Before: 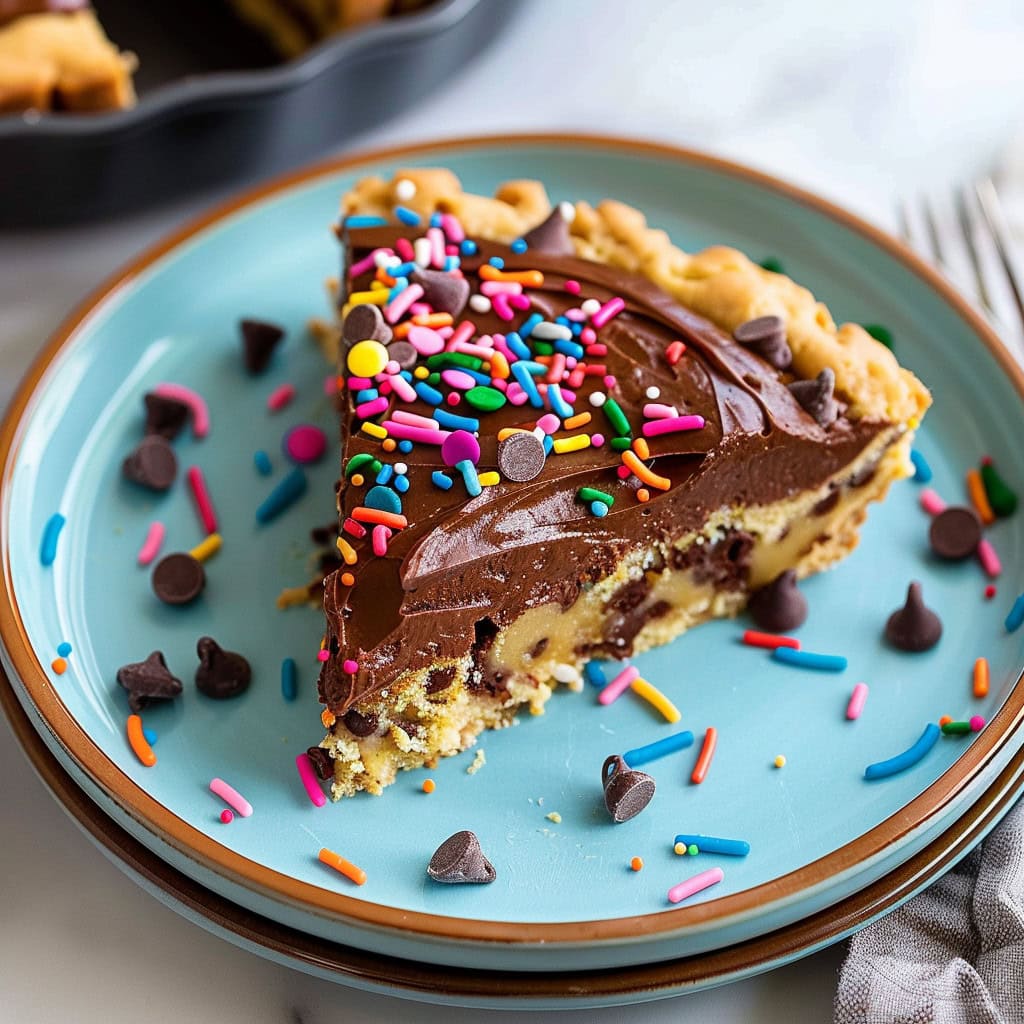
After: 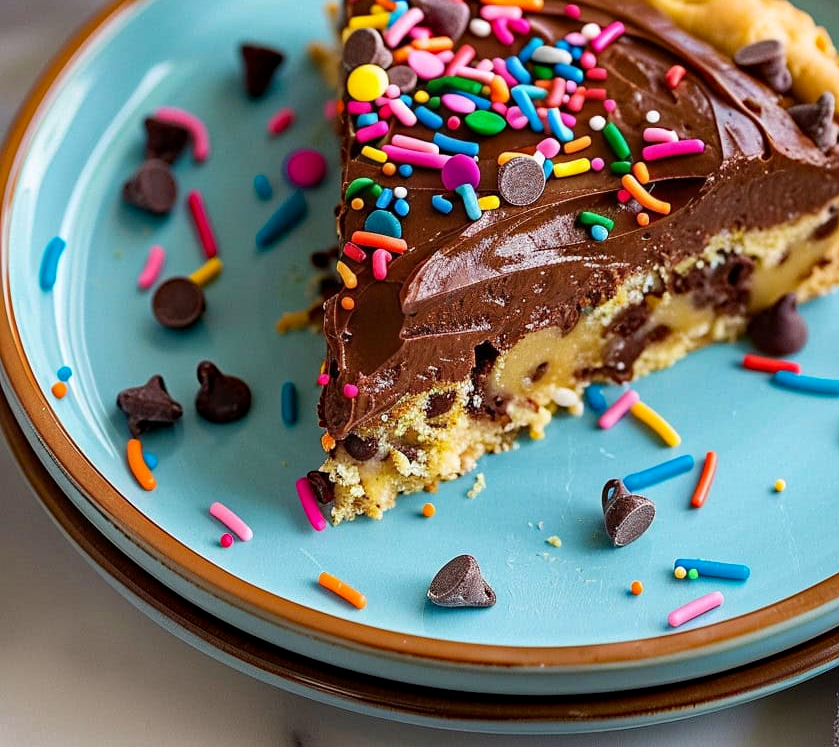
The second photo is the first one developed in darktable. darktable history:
haze removal: strength 0.281, distance 0.246, adaptive false
crop: top 26.99%, right 18.004%
